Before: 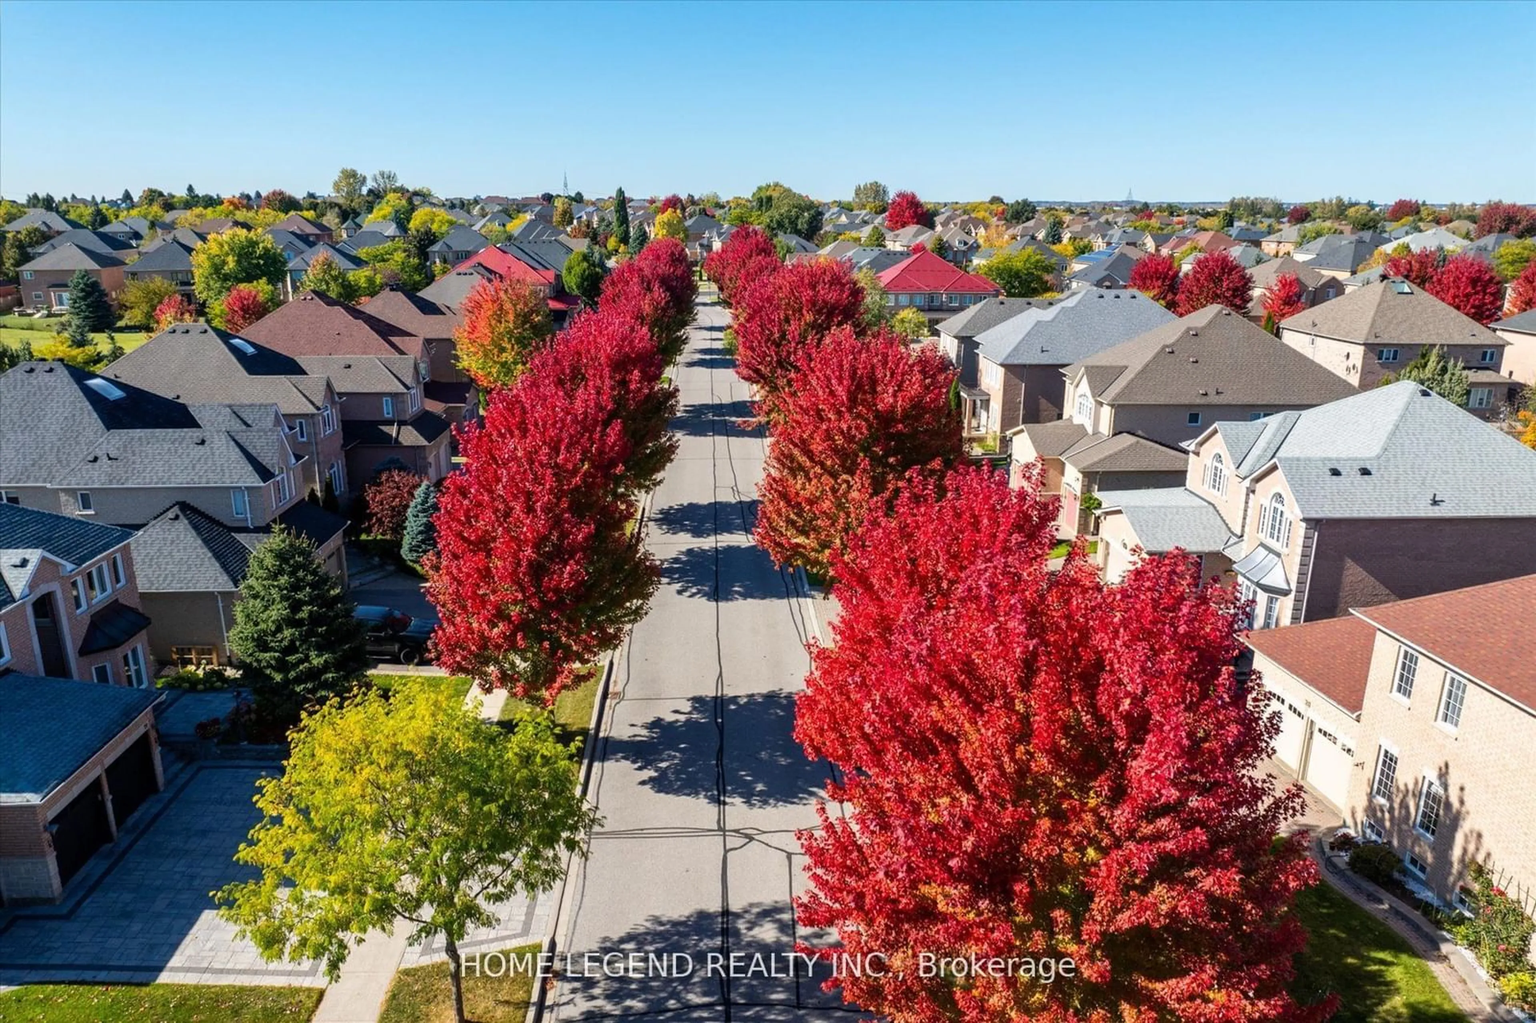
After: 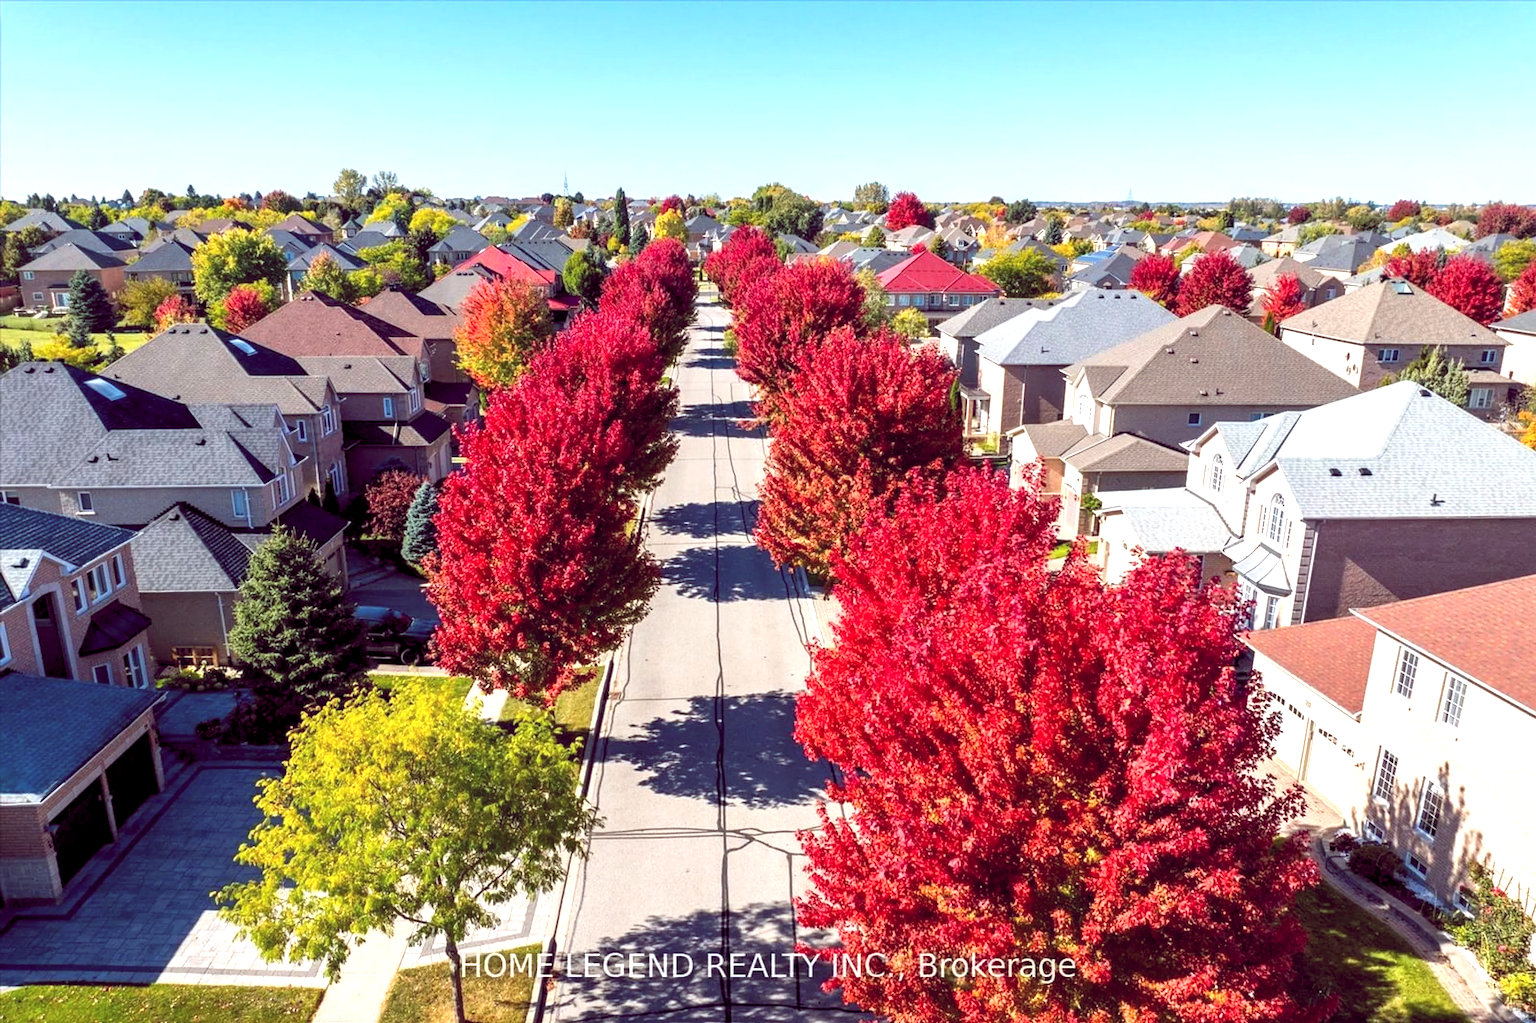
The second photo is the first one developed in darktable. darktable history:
color balance rgb: power › chroma 0.299%, power › hue 24.7°, global offset › chroma 0.283%, global offset › hue 317.92°, perceptual saturation grading › global saturation 0.47%
exposure: black level correction 0.001, exposure 0.677 EV, compensate highlight preservation false
